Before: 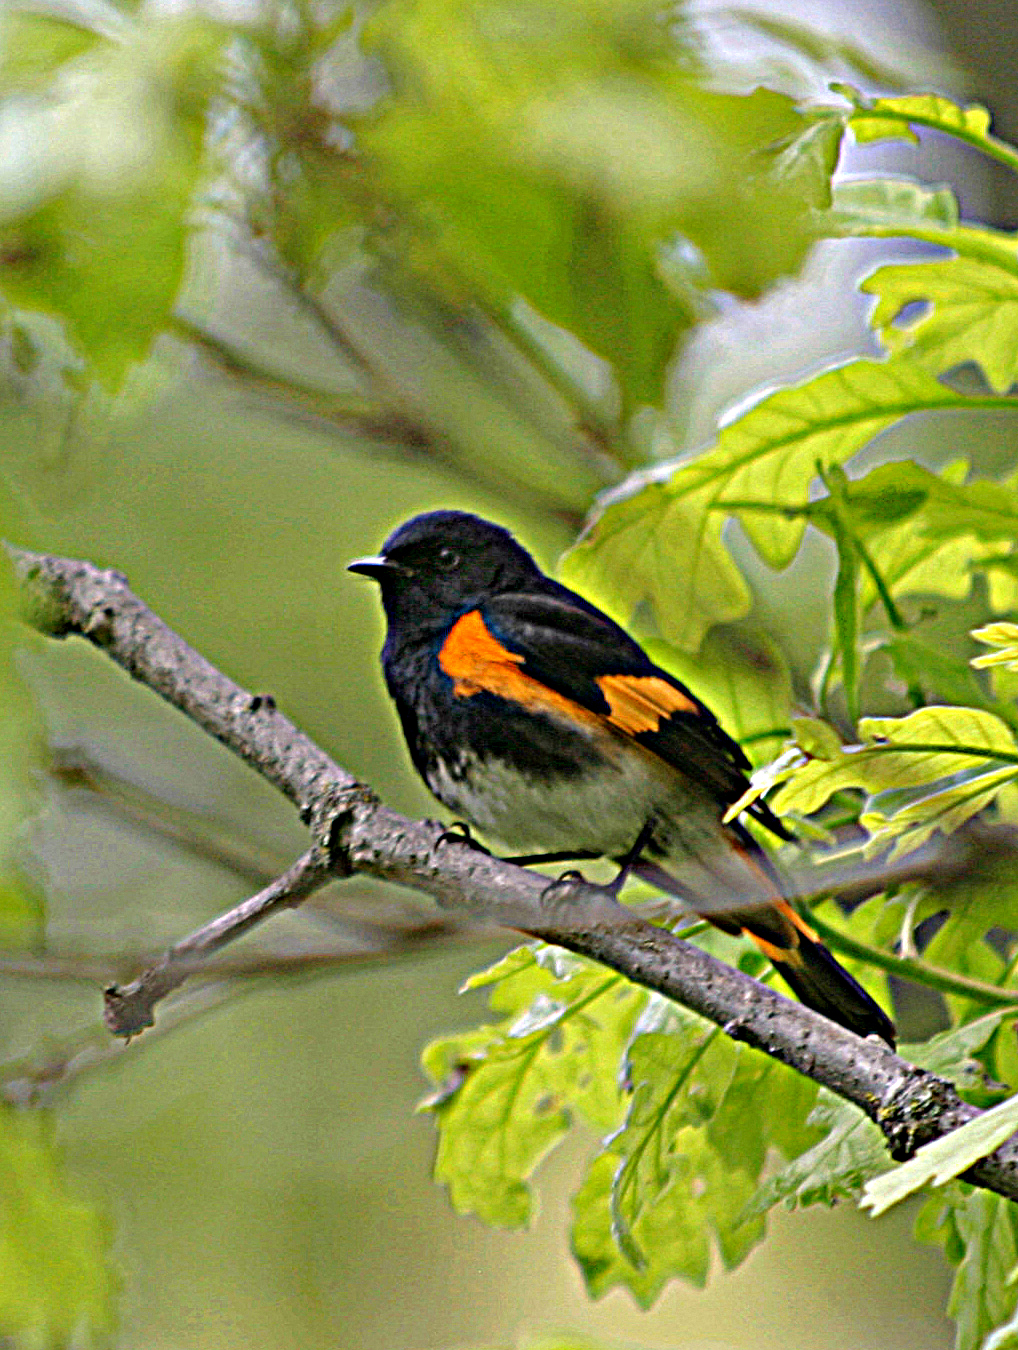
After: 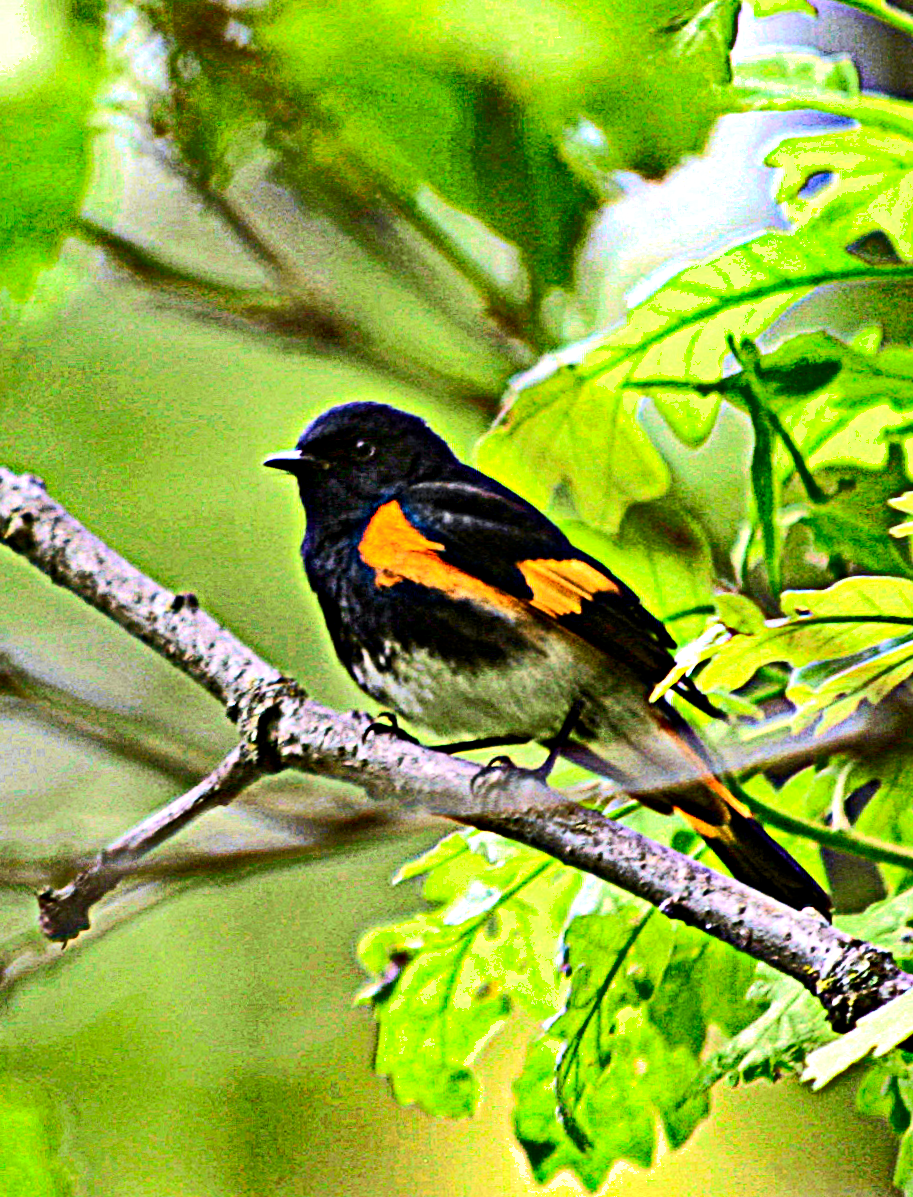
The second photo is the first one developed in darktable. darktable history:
local contrast: highlights 100%, shadows 100%, detail 120%, midtone range 0.2
rotate and perspective: rotation -0.45°, automatic cropping original format, crop left 0.008, crop right 0.992, crop top 0.012, crop bottom 0.988
crop and rotate: angle 1.96°, left 5.673%, top 5.673%
white balance: red 0.974, blue 1.044
shadows and highlights: shadows 30.63, highlights -63.22, shadows color adjustment 98%, highlights color adjustment 58.61%, soften with gaussian
tone curve: curves: ch0 [(0, 0) (0.091, 0.075) (0.389, 0.441) (0.696, 0.808) (0.844, 0.908) (0.909, 0.942) (1, 0.973)]; ch1 [(0, 0) (0.437, 0.404) (0.48, 0.486) (0.5, 0.5) (0.529, 0.556) (0.58, 0.606) (0.616, 0.654) (1, 1)]; ch2 [(0, 0) (0.442, 0.415) (0.5, 0.5) (0.535, 0.567) (0.585, 0.632) (1, 1)], color space Lab, independent channels, preserve colors none
tone equalizer: -8 EV -1.08 EV, -7 EV -1.01 EV, -6 EV -0.867 EV, -5 EV -0.578 EV, -3 EV 0.578 EV, -2 EV 0.867 EV, -1 EV 1.01 EV, +0 EV 1.08 EV, edges refinement/feathering 500, mask exposure compensation -1.57 EV, preserve details no
